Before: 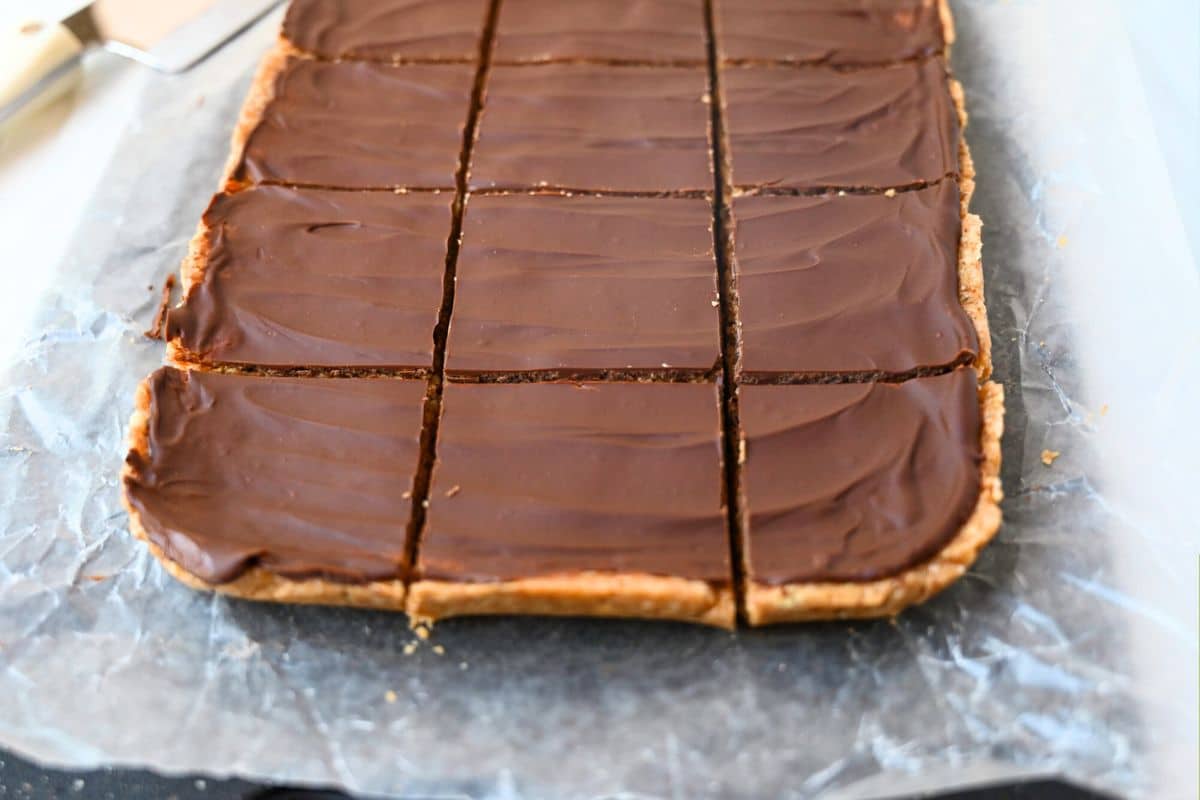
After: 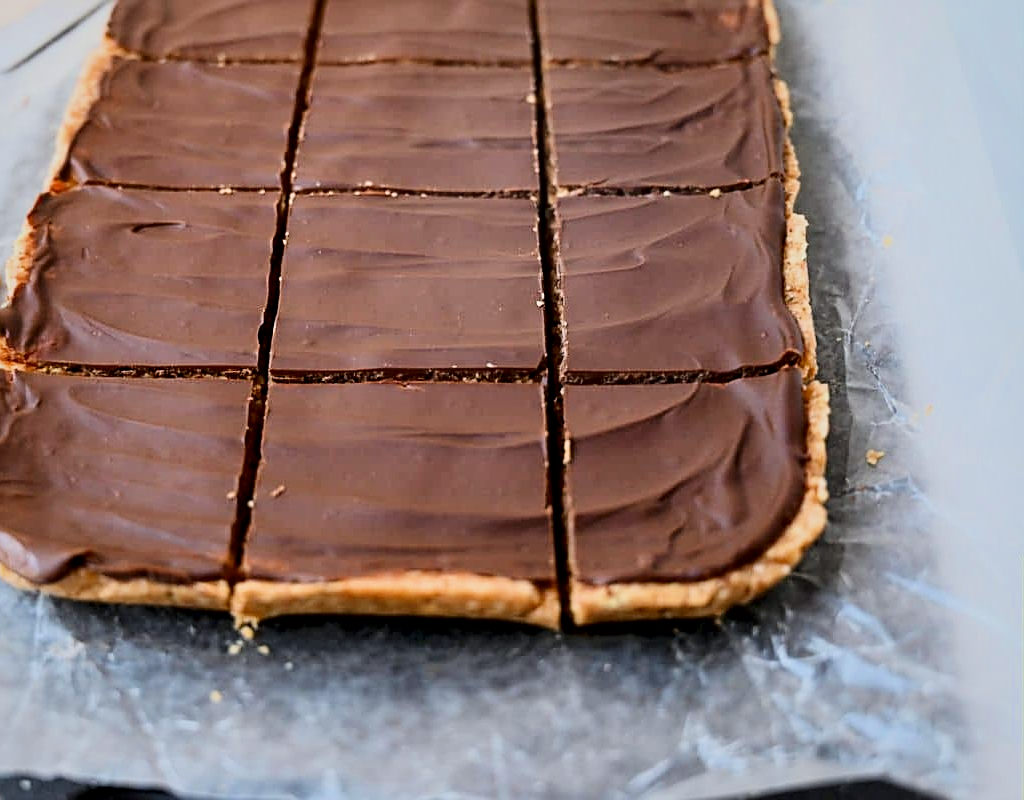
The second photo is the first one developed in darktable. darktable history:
filmic rgb: black relative exposure -7.15 EV, white relative exposure 5.36 EV, hardness 3.02, color science v6 (2022)
sharpen: on, module defaults
local contrast: mode bilateral grid, contrast 100, coarseness 100, detail 165%, midtone range 0.2
crop and rotate: left 14.584%
white balance: red 0.976, blue 1.04
